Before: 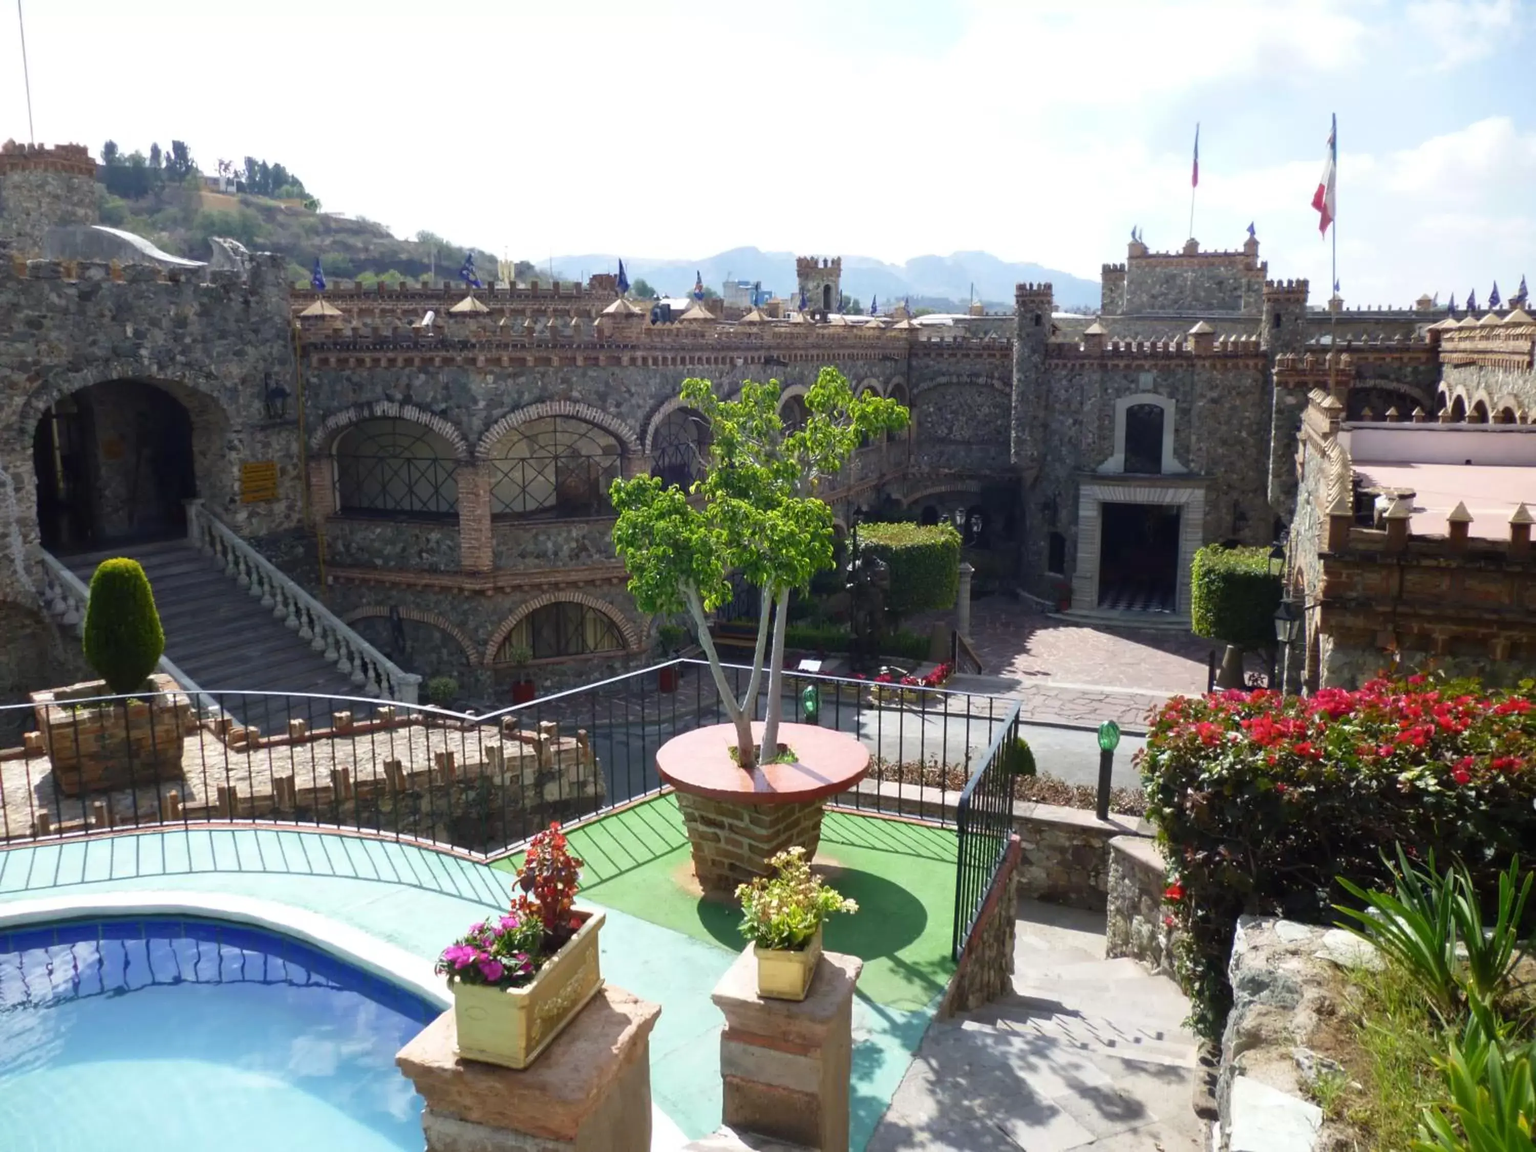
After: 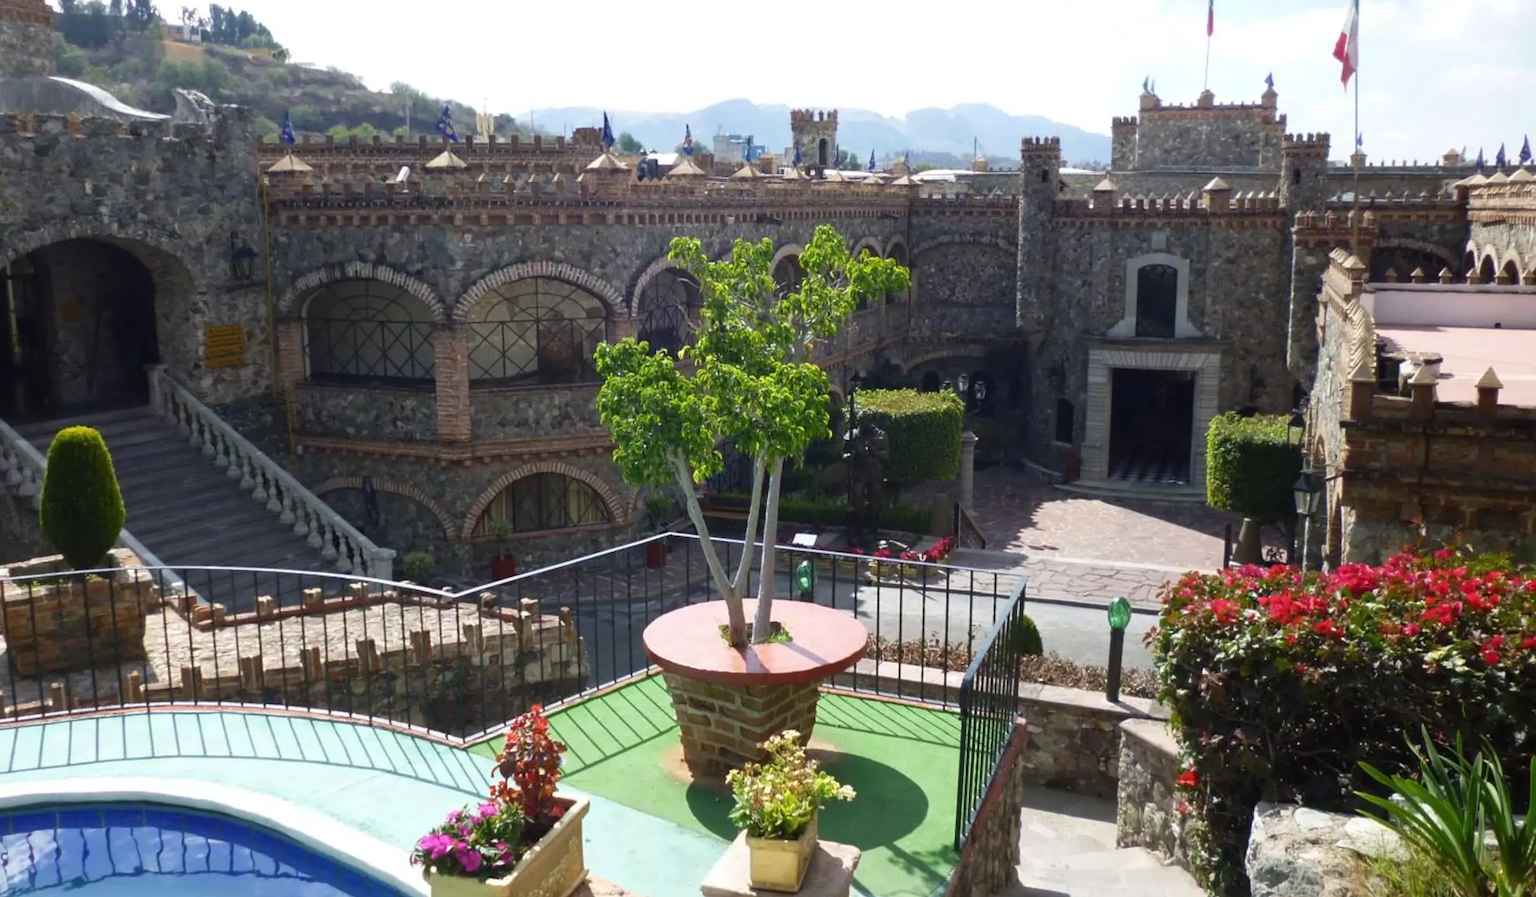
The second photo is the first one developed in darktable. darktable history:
tone curve: curves: ch0 [(0, 0) (0.003, 0.003) (0.011, 0.011) (0.025, 0.024) (0.044, 0.044) (0.069, 0.068) (0.1, 0.098) (0.136, 0.133) (0.177, 0.174) (0.224, 0.22) (0.277, 0.272) (0.335, 0.329) (0.399, 0.392) (0.468, 0.46) (0.543, 0.546) (0.623, 0.626) (0.709, 0.711) (0.801, 0.802) (0.898, 0.898) (1, 1)], preserve colors none
crop and rotate: left 2.991%, top 13.302%, right 1.981%, bottom 12.636%
